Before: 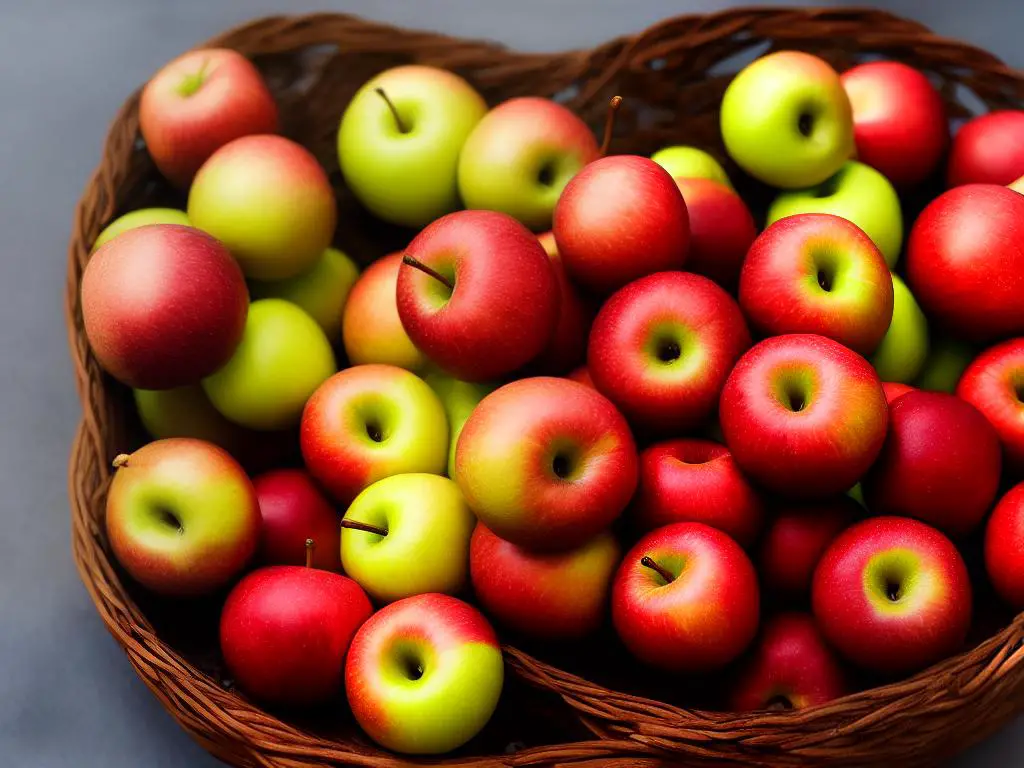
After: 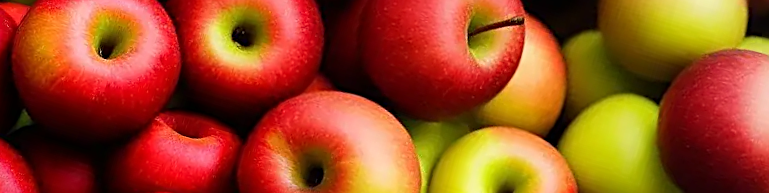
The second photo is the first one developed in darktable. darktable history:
sharpen: radius 2.531, amount 0.628
crop and rotate: angle 16.12°, top 30.835%, bottom 35.653%
